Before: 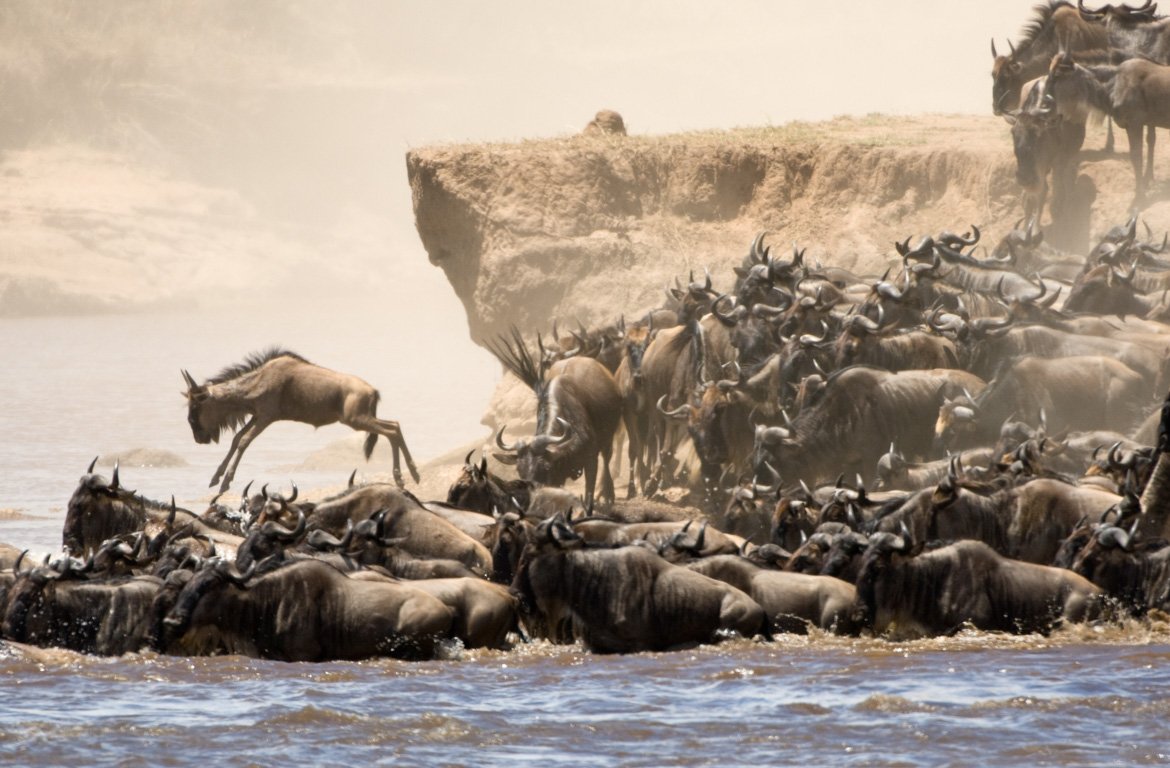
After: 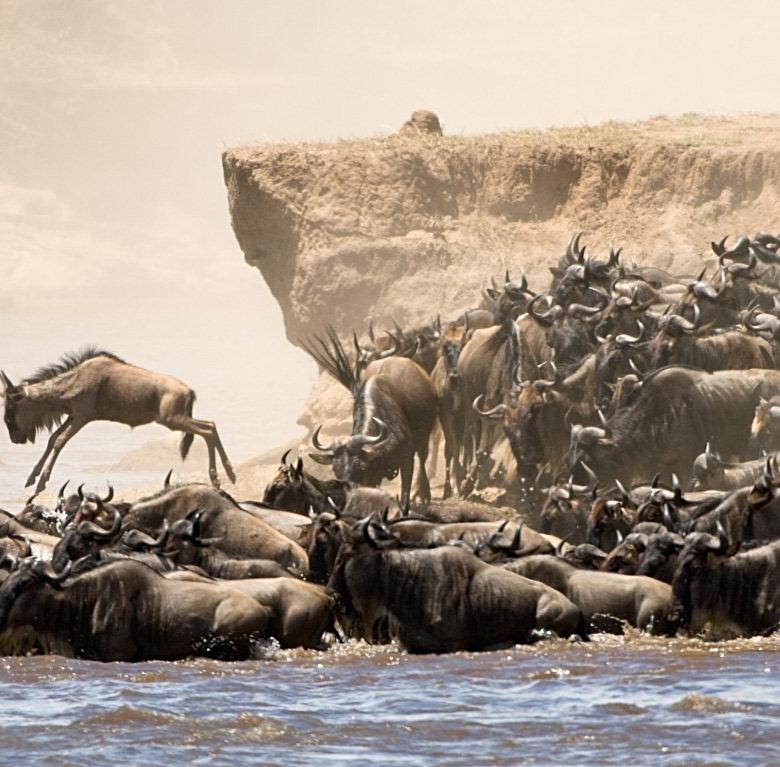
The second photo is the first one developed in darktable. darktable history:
sharpen: on, module defaults
crop and rotate: left 15.754%, right 17.579%
